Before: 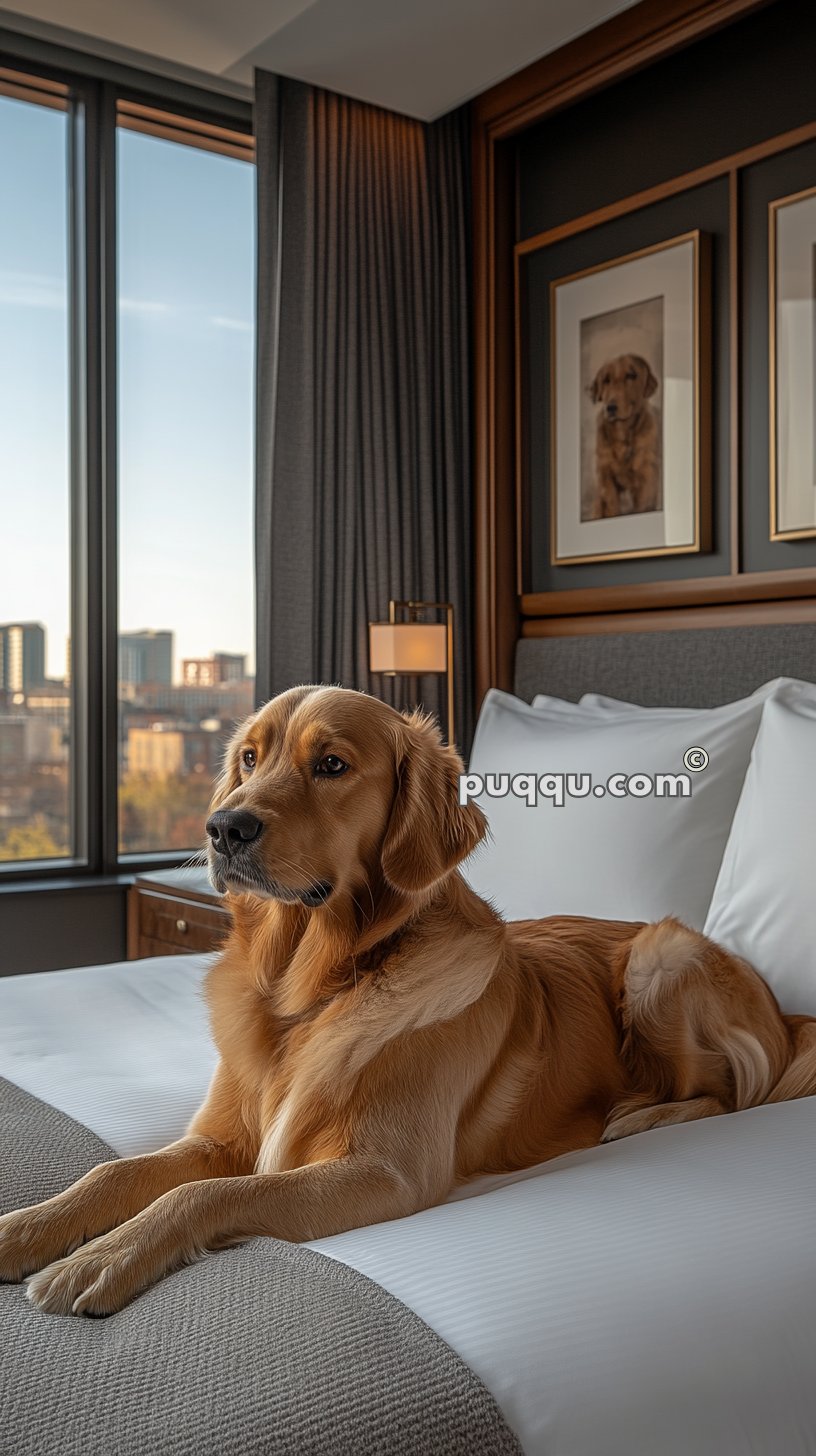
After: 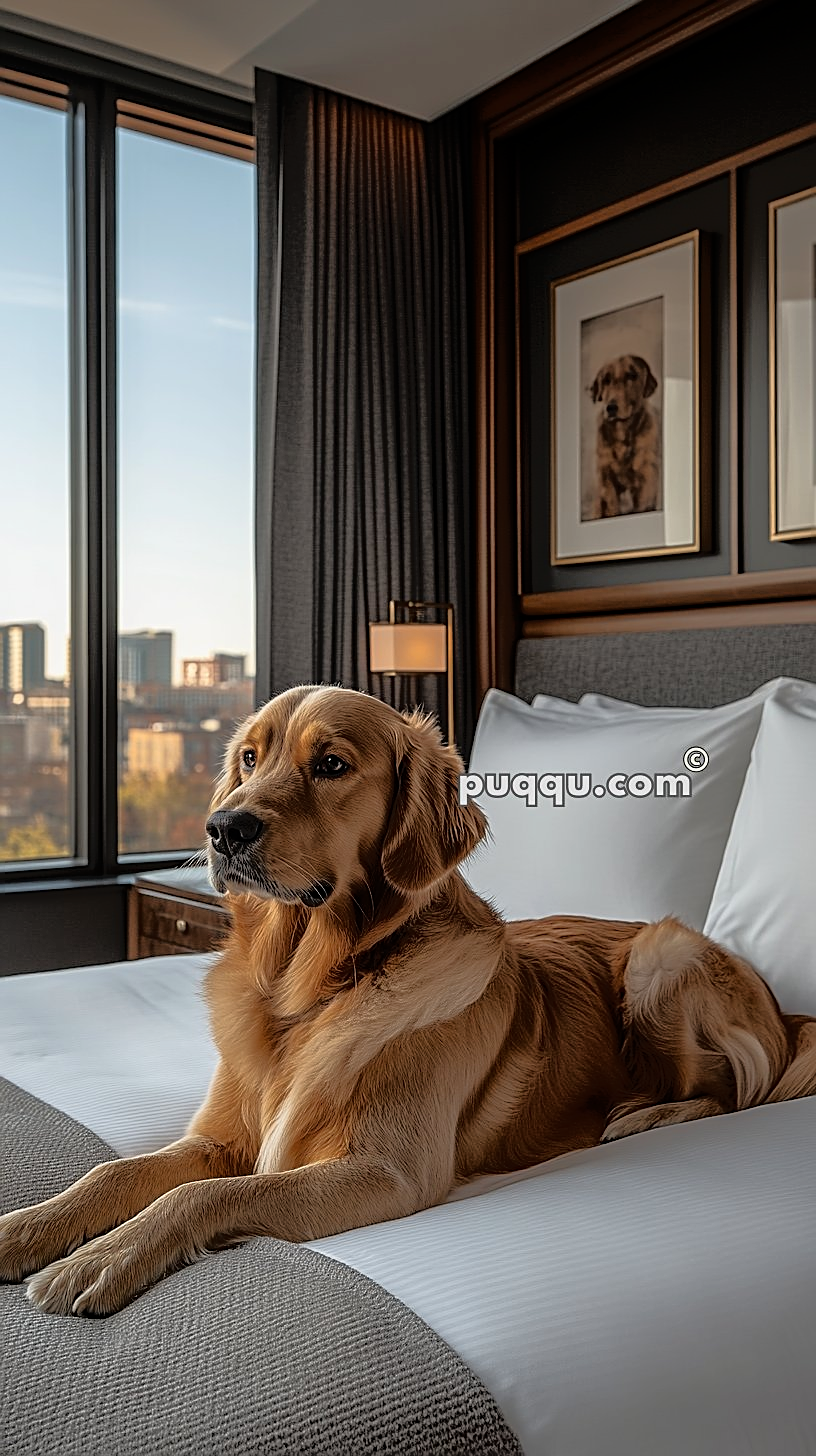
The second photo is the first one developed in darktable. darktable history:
tone equalizer: -8 EV -1.84 EV, -7 EV -1.18 EV, -6 EV -1.6 EV, edges refinement/feathering 500, mask exposure compensation -1.57 EV, preserve details no
sharpen: on, module defaults
